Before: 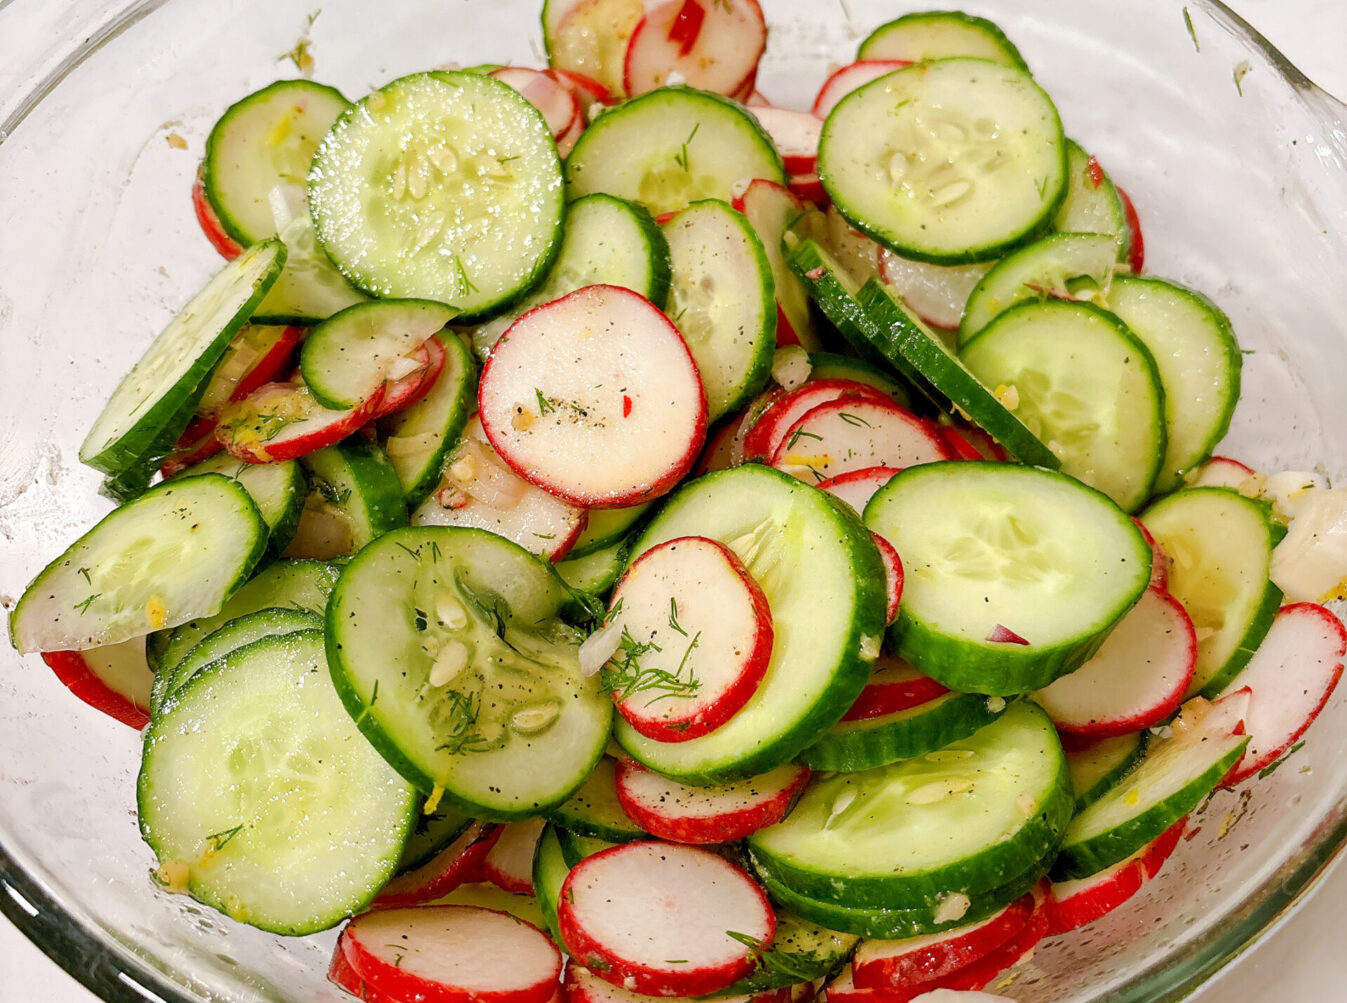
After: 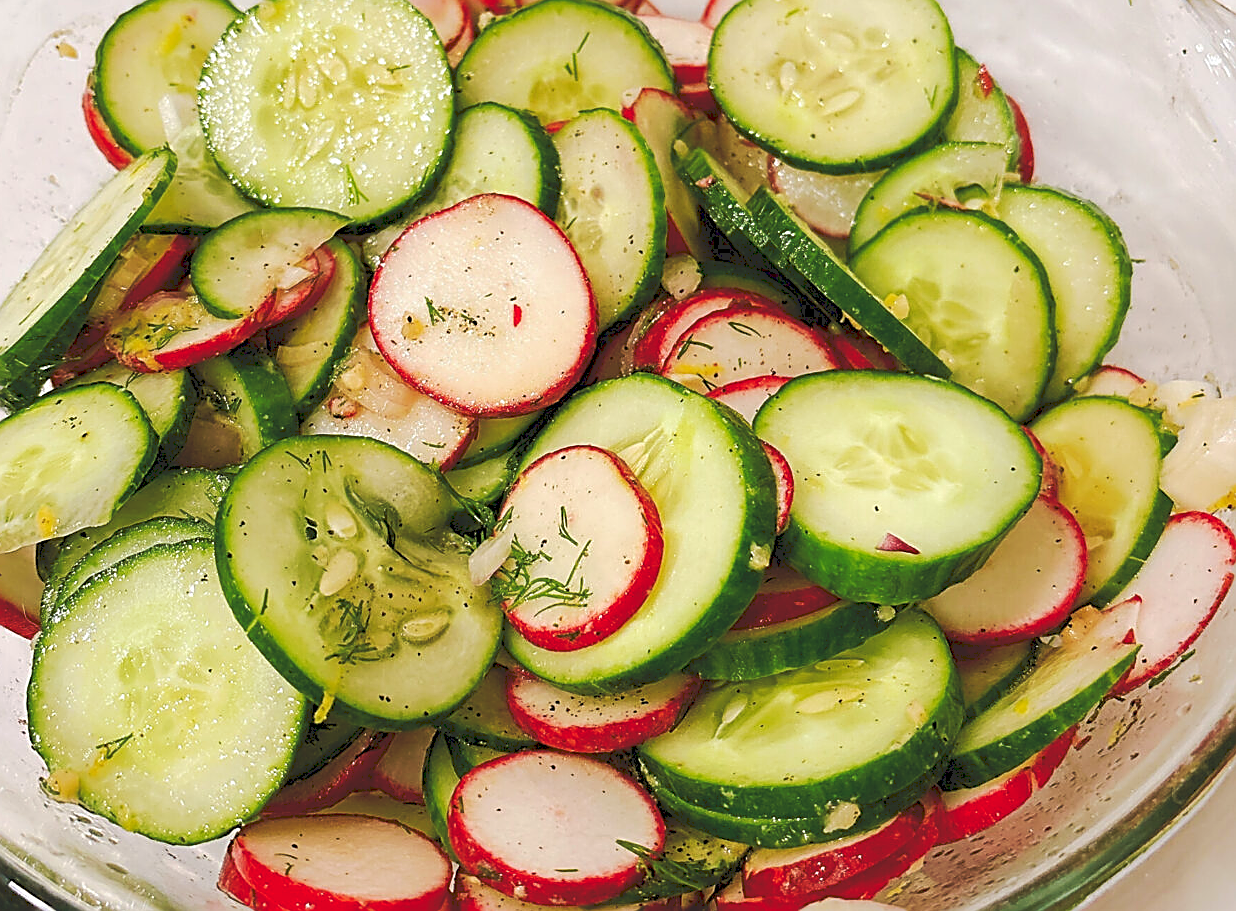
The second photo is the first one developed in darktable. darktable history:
velvia: on, module defaults
sharpen: amount 1.007
crop and rotate: left 8.233%, top 9.141%
tone curve: curves: ch0 [(0, 0) (0.003, 0.156) (0.011, 0.156) (0.025, 0.157) (0.044, 0.164) (0.069, 0.172) (0.1, 0.181) (0.136, 0.191) (0.177, 0.214) (0.224, 0.245) (0.277, 0.285) (0.335, 0.333) (0.399, 0.387) (0.468, 0.471) (0.543, 0.556) (0.623, 0.648) (0.709, 0.734) (0.801, 0.809) (0.898, 0.891) (1, 1)], preserve colors none
